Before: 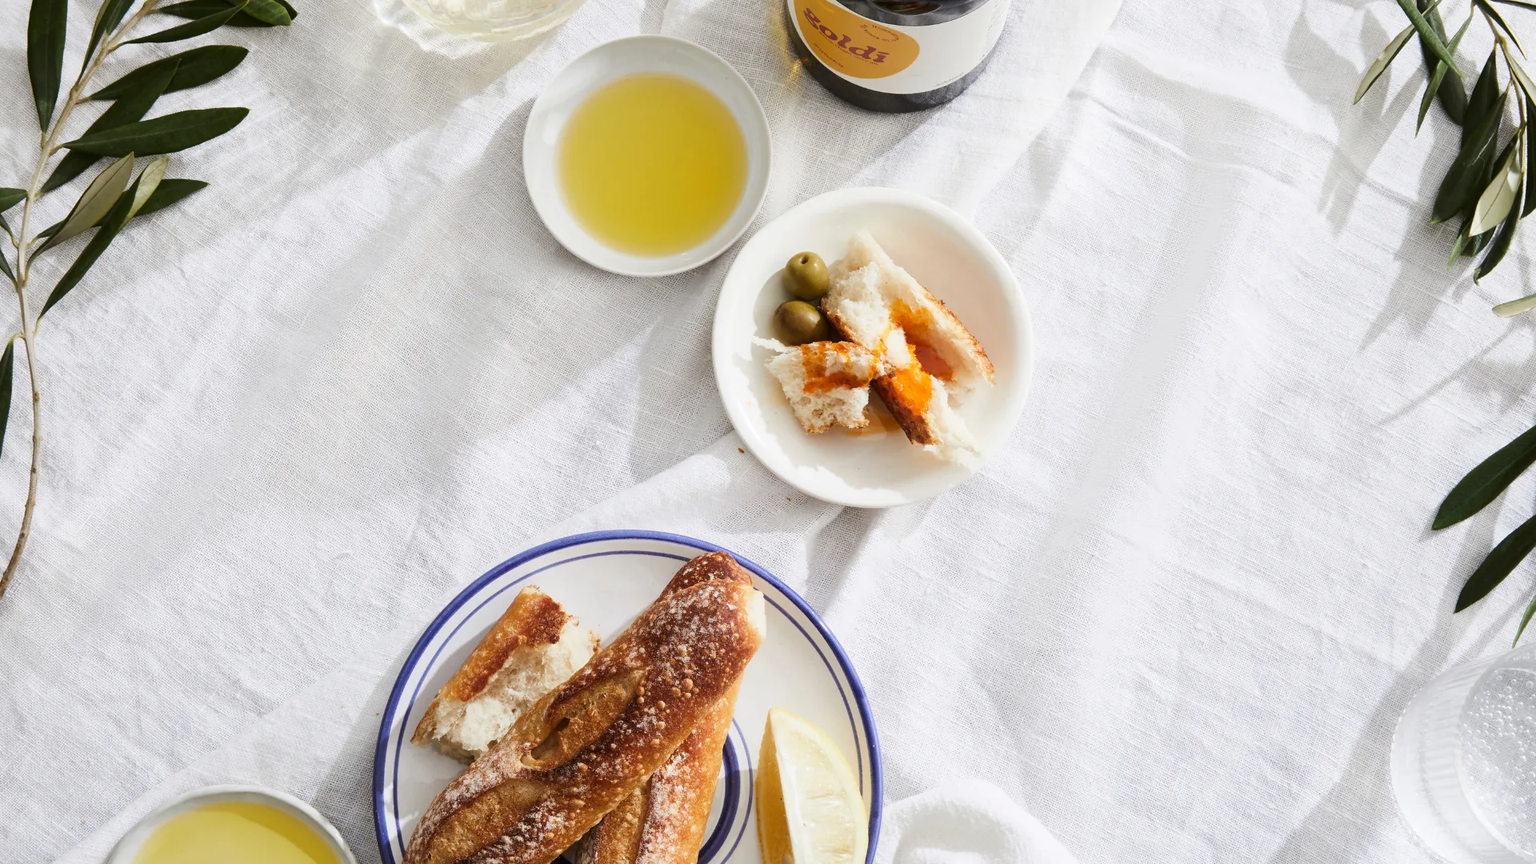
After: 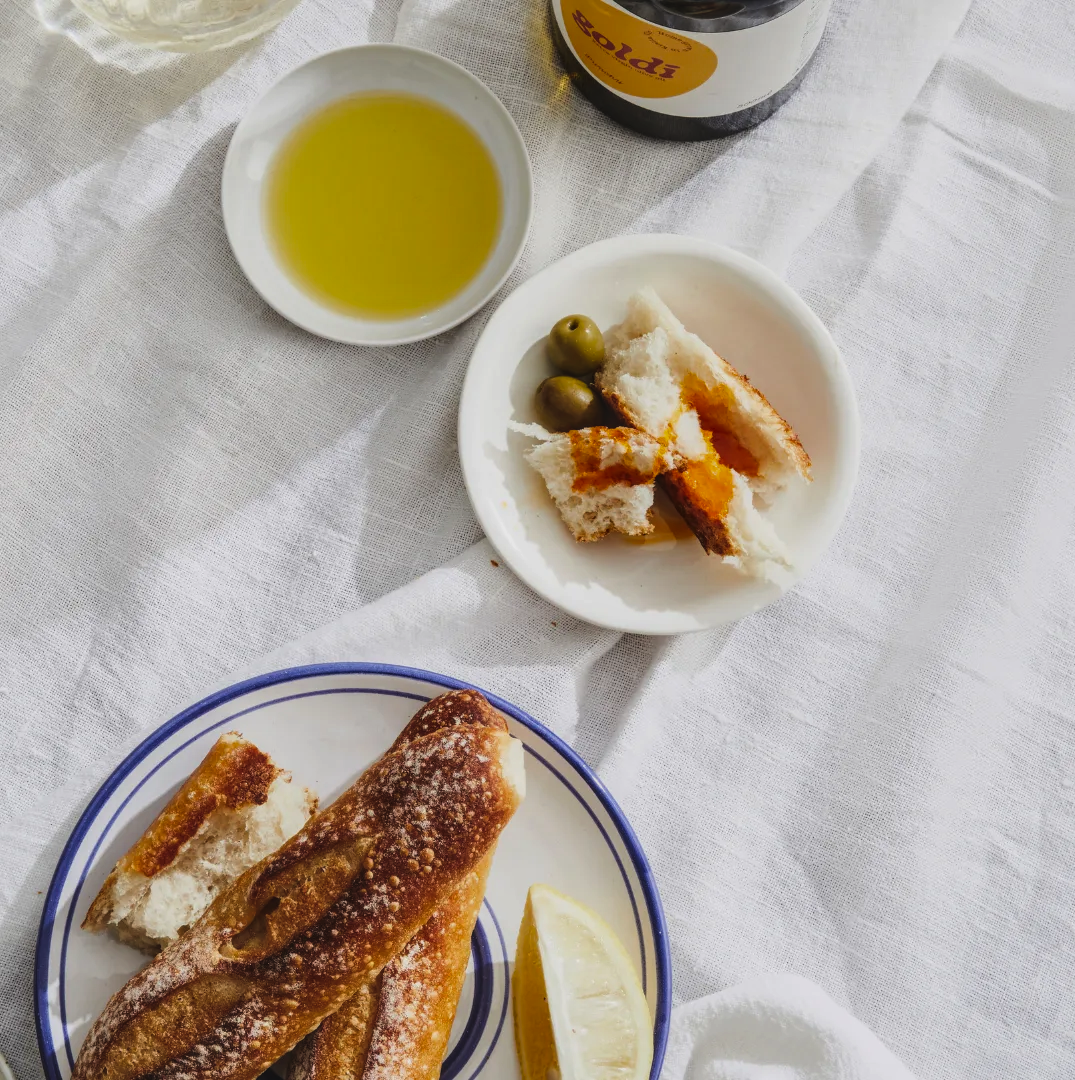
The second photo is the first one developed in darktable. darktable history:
crop and rotate: left 22.53%, right 21.465%
local contrast: highlights 21%, detail 150%
exposure: black level correction -0.038, exposure -0.495 EV, compensate highlight preservation false
color balance rgb: global offset › luminance -0.417%, perceptual saturation grading › global saturation 19.425%, global vibrance 20.537%
